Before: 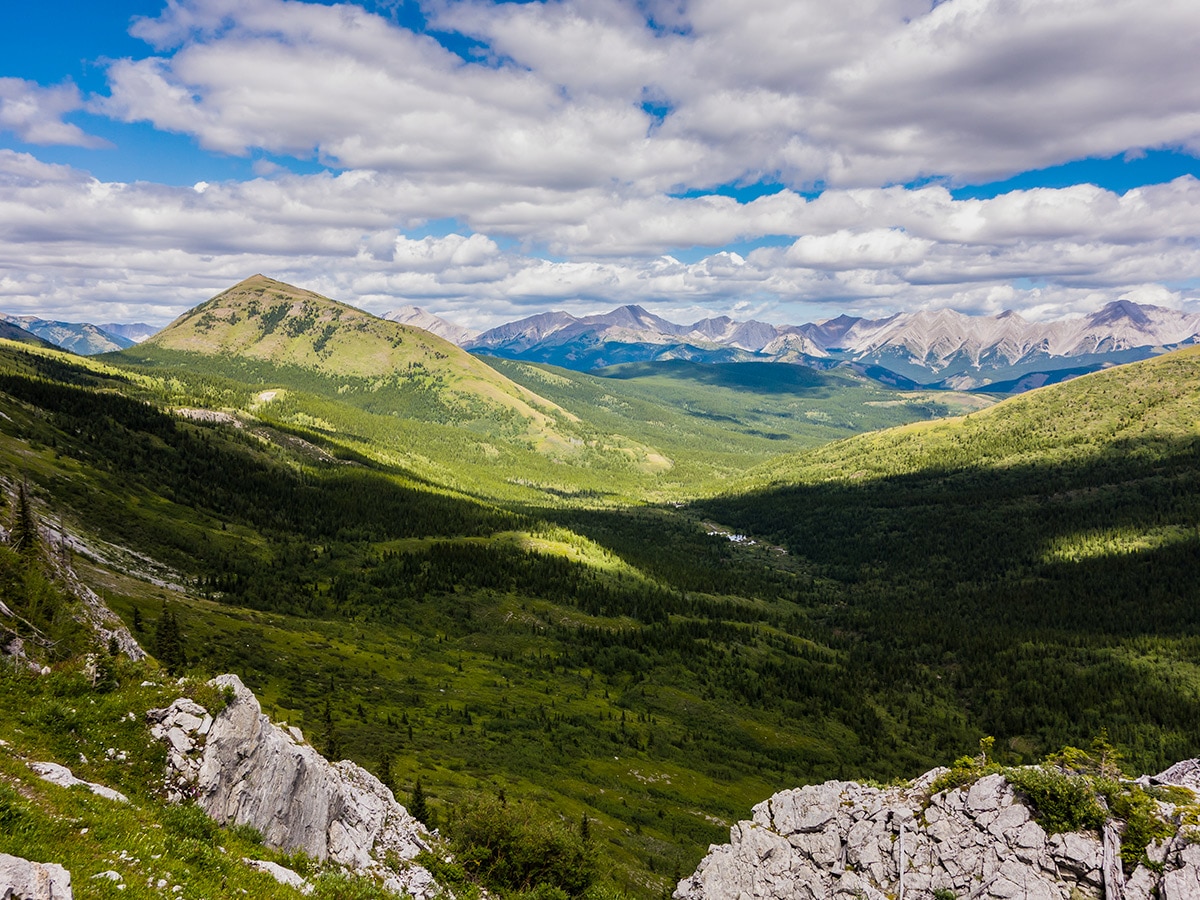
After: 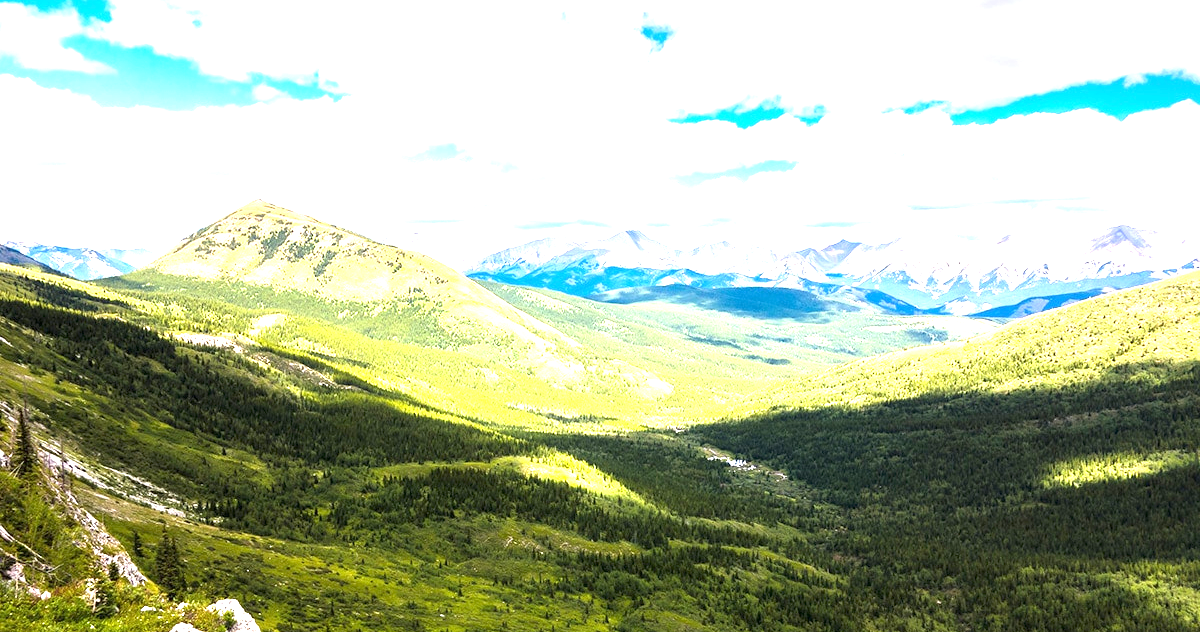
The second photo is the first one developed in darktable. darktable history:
exposure: exposure 1.995 EV, compensate highlight preservation false
crop and rotate: top 8.429%, bottom 21.239%
